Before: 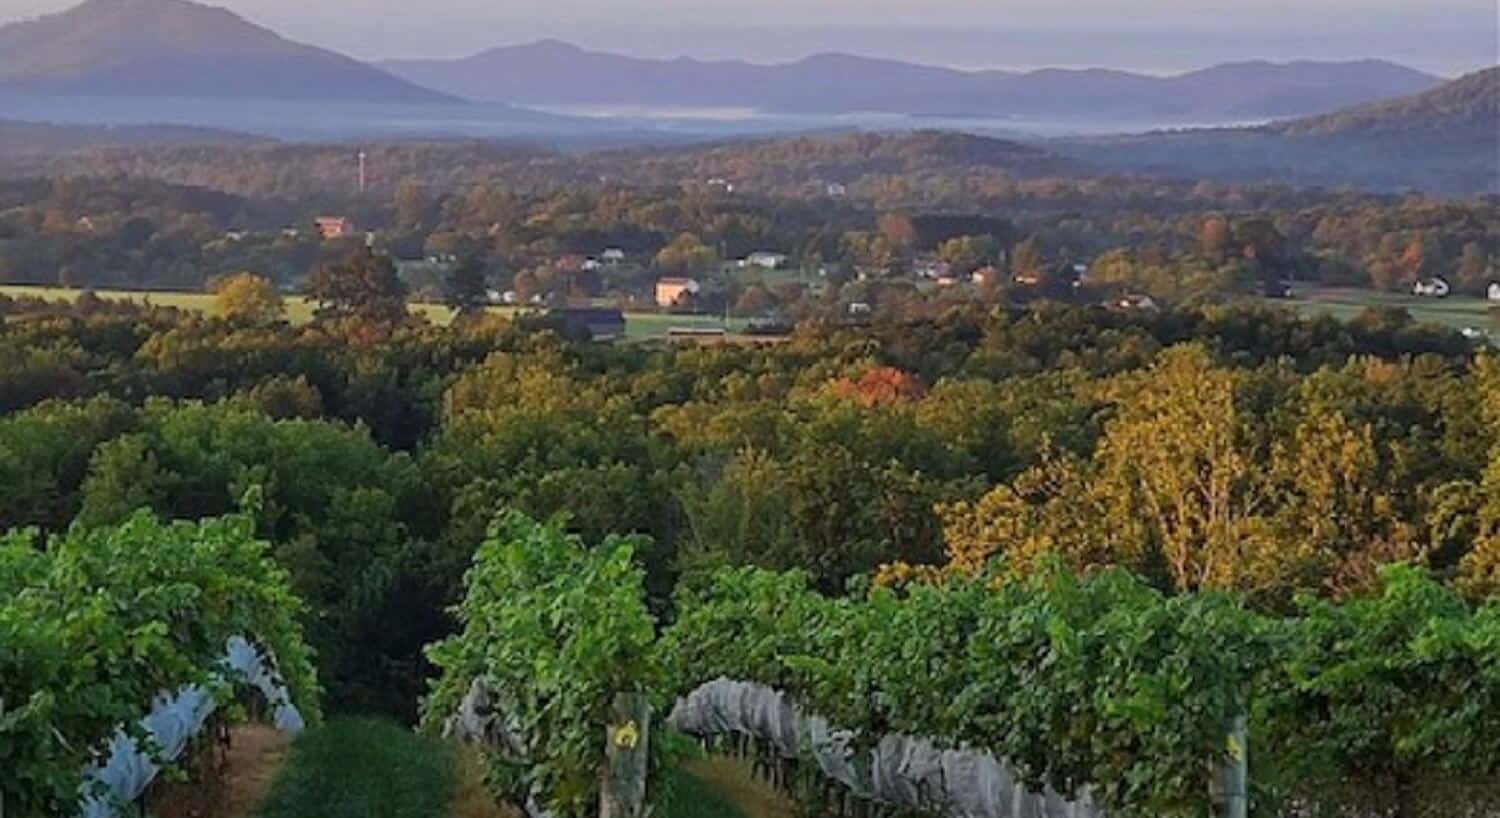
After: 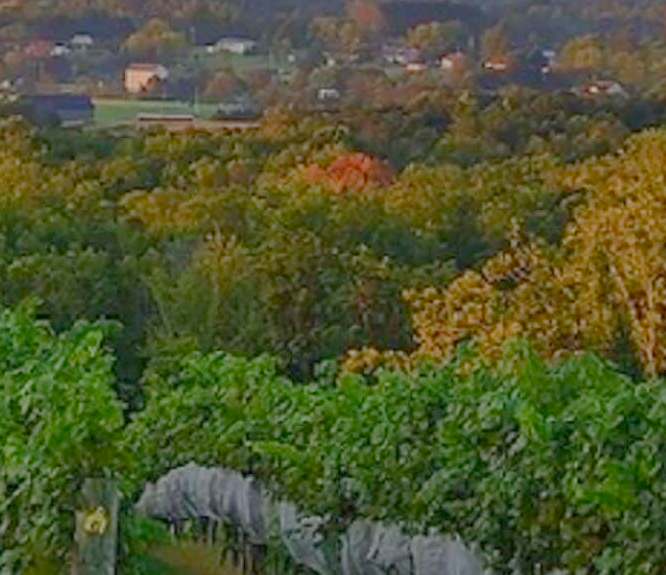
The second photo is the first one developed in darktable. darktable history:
crop: left 35.432%, top 26.233%, right 20.145%, bottom 3.432%
color balance rgb: shadows lift › chroma 1%, shadows lift › hue 113°, highlights gain › chroma 0.2%, highlights gain › hue 333°, perceptual saturation grading › global saturation 20%, perceptual saturation grading › highlights -50%, perceptual saturation grading › shadows 25%, contrast -30%
